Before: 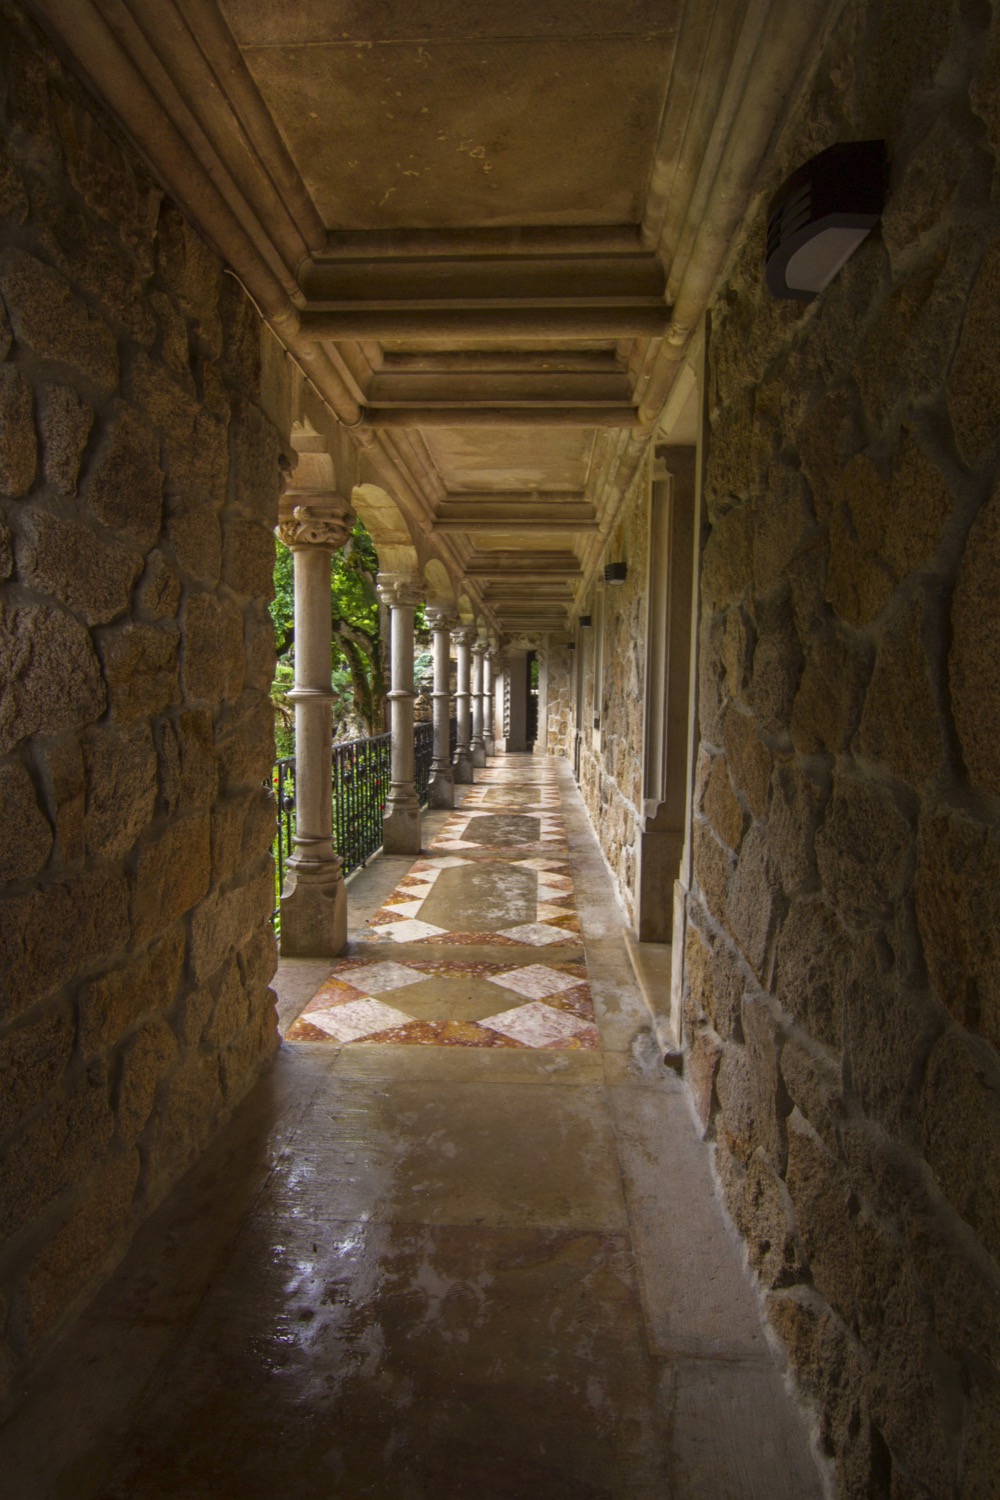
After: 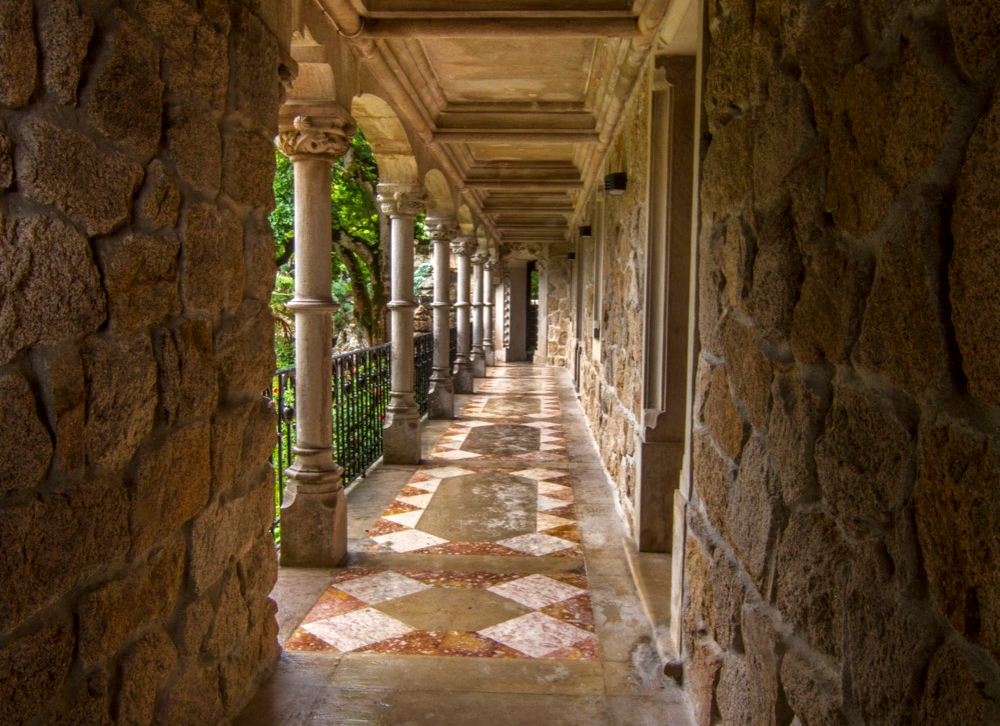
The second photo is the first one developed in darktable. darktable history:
crop and rotate: top 26.056%, bottom 25.543%
local contrast: detail 130%
